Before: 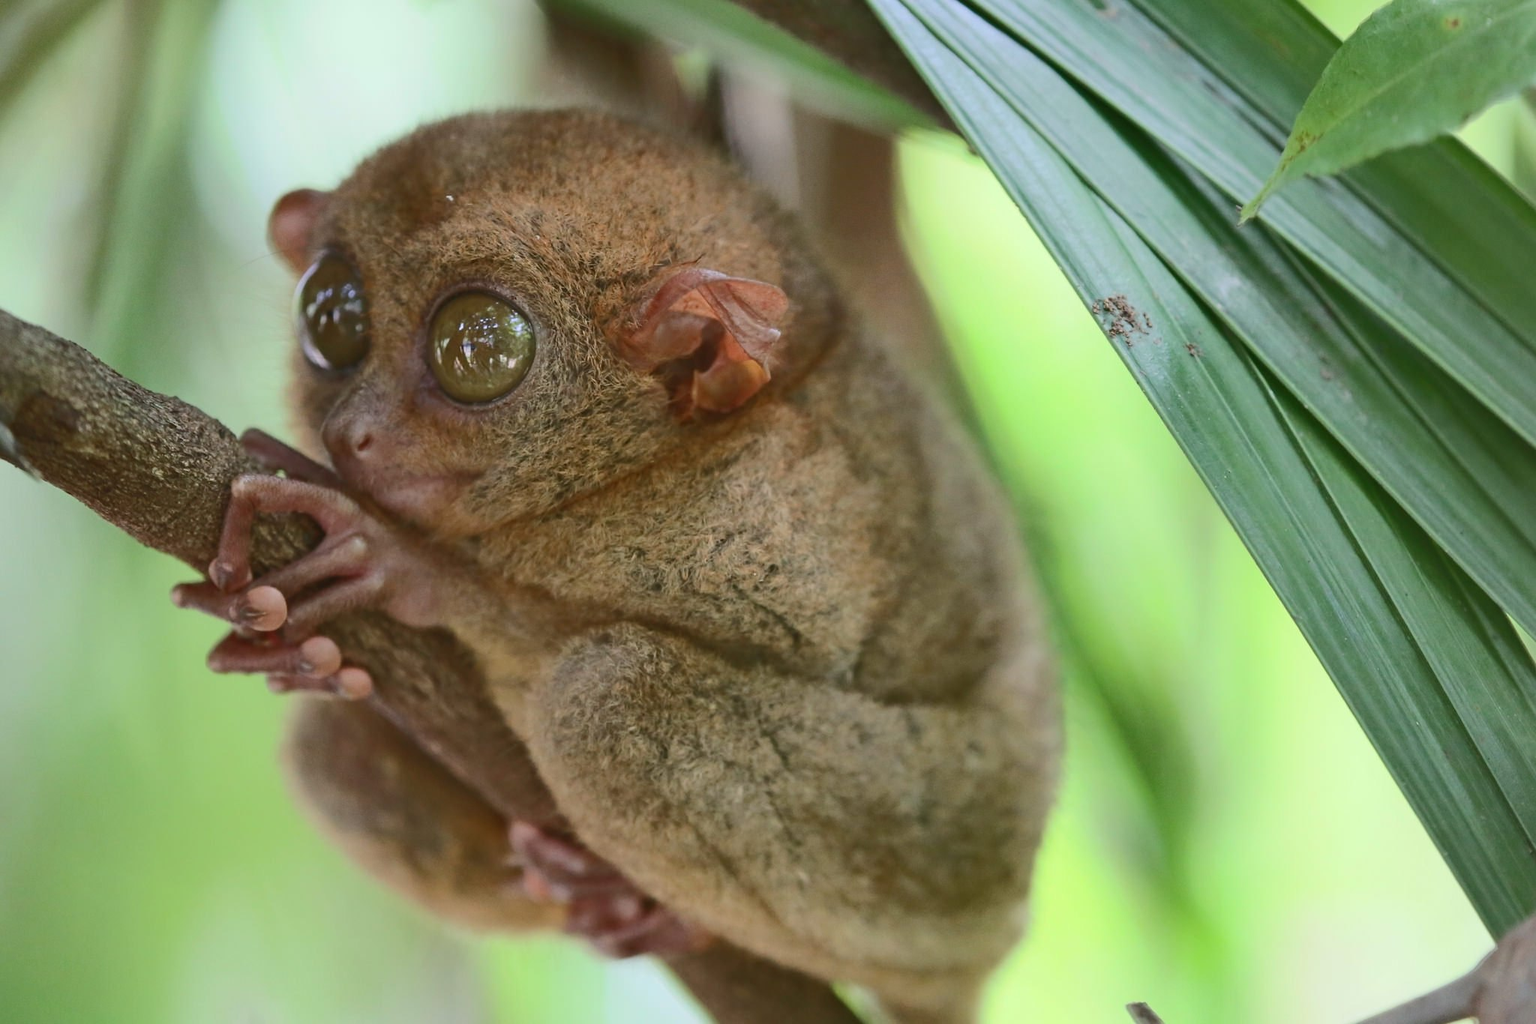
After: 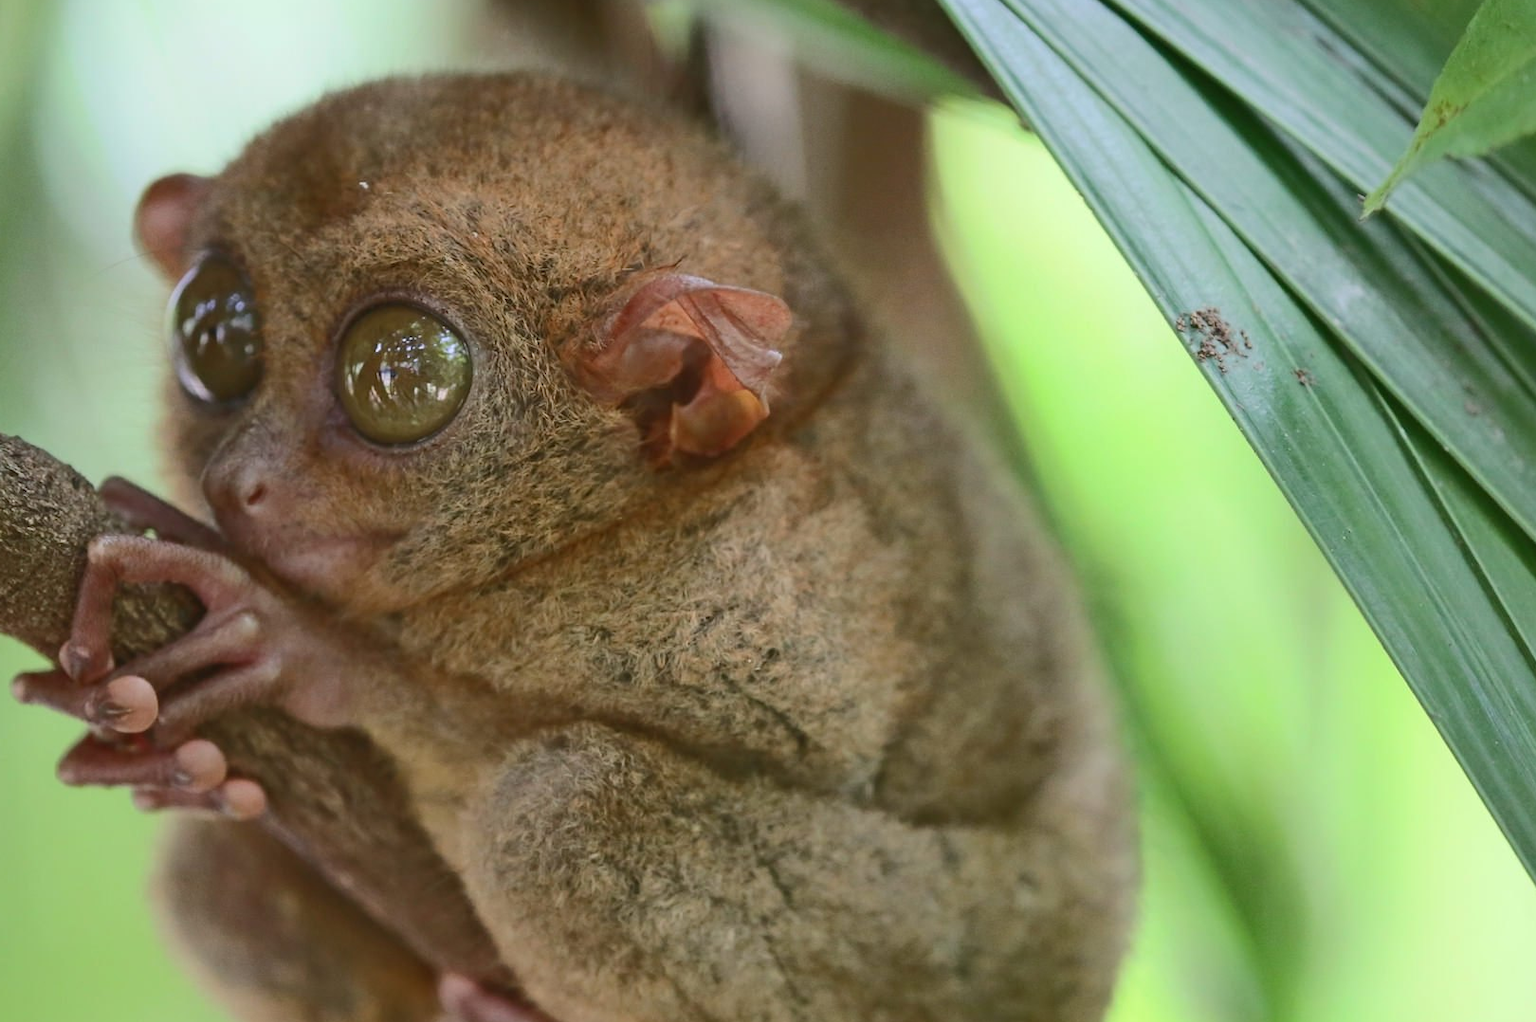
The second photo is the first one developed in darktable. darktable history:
crop and rotate: left 10.548%, top 5.066%, right 10.31%, bottom 16.006%
